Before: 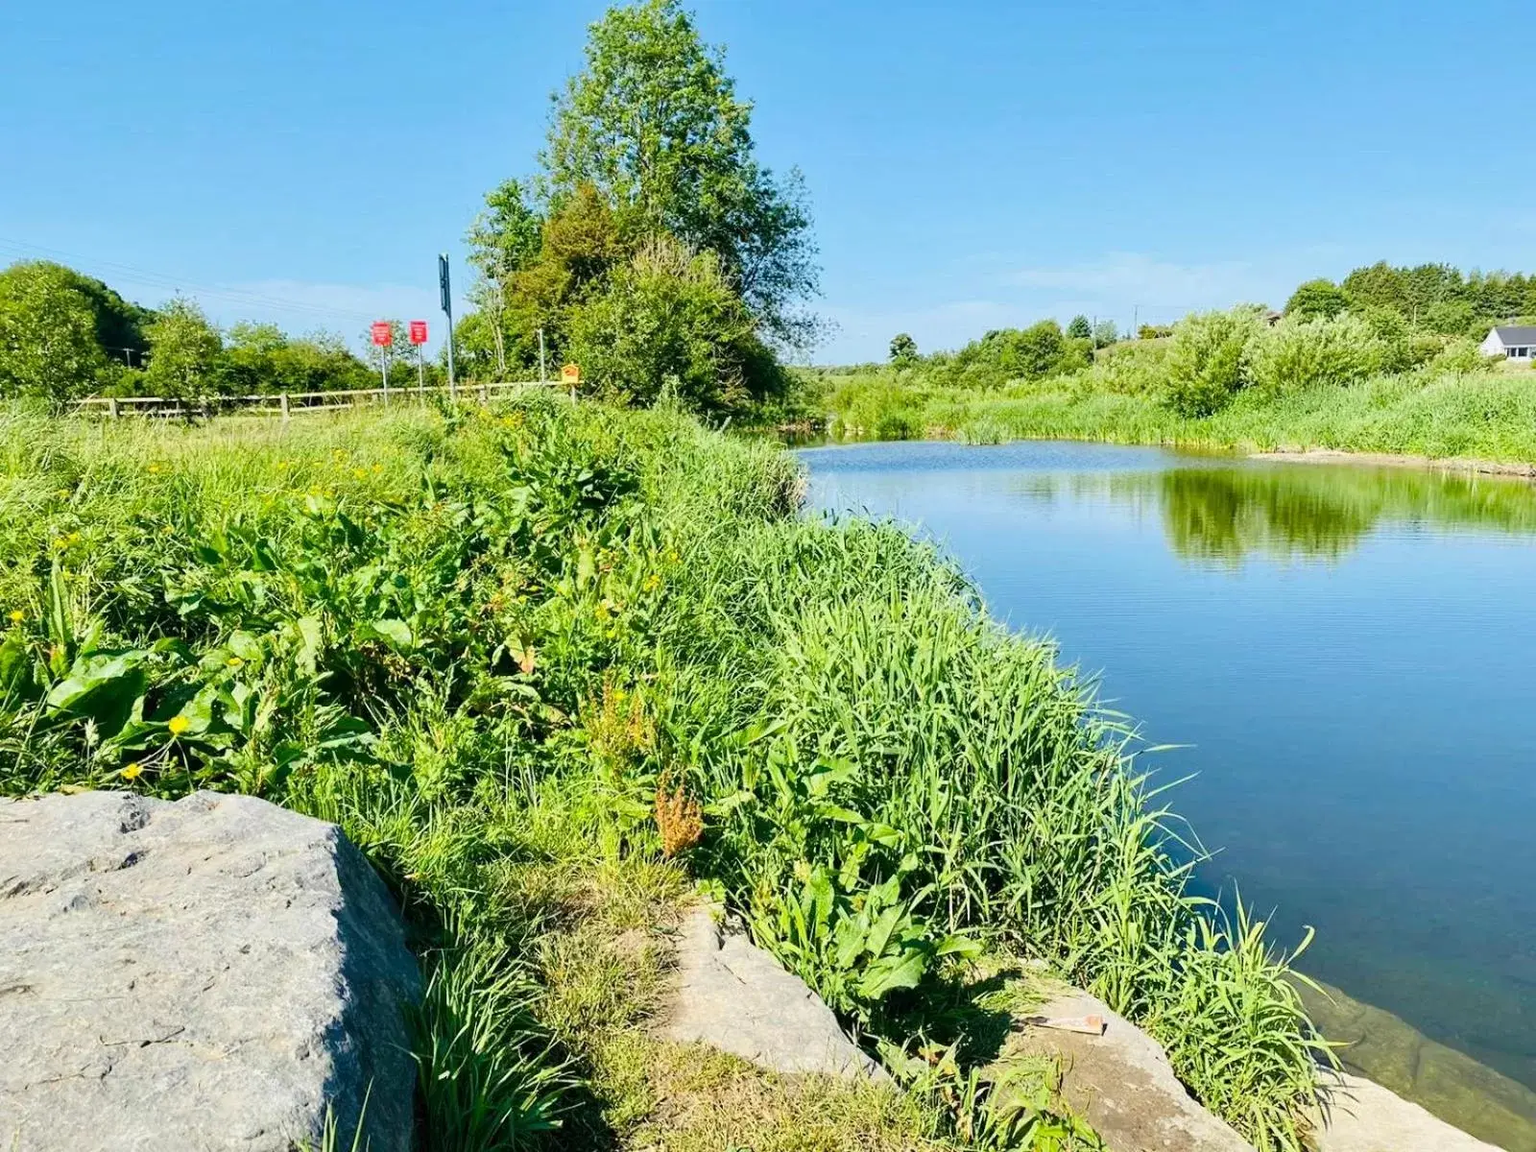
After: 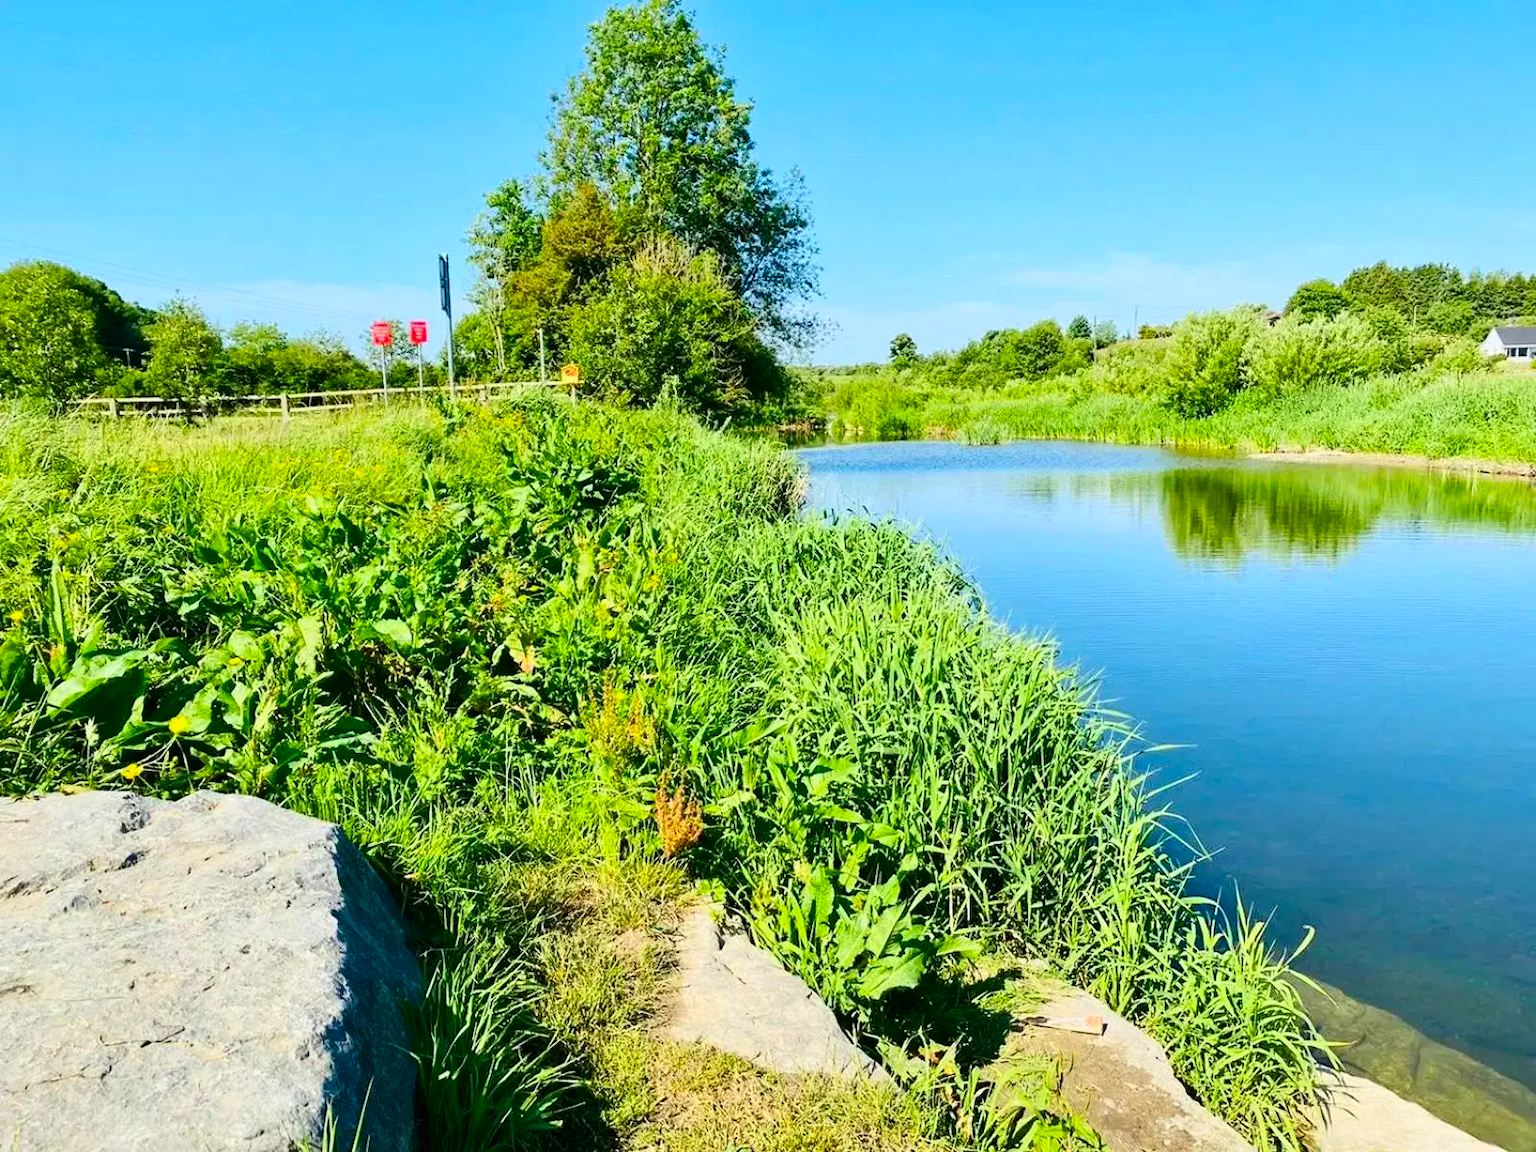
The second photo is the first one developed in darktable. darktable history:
contrast brightness saturation: contrast 0.161, saturation 0.319
